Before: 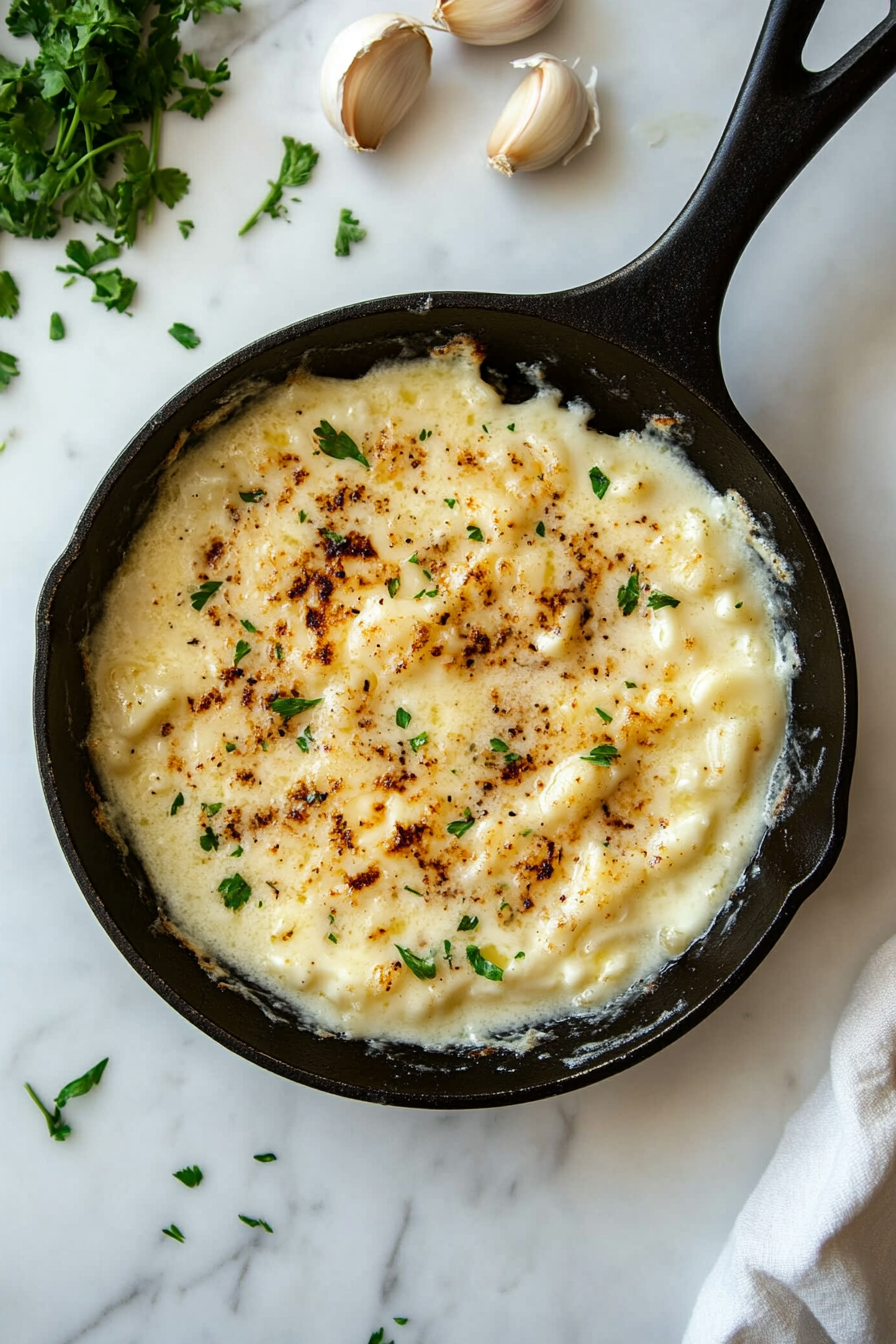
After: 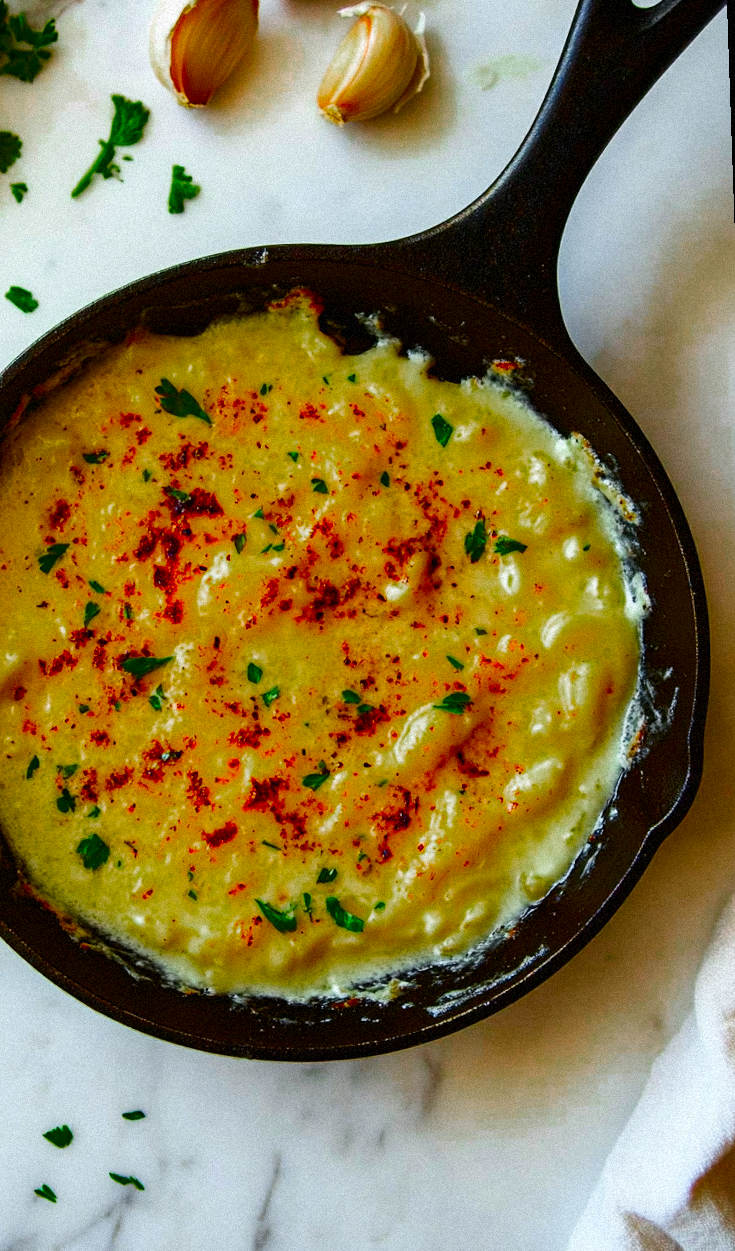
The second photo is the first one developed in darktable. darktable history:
crop: left 16.145%
color zones: curves: ch0 [(0, 0.48) (0.209, 0.398) (0.305, 0.332) (0.429, 0.493) (0.571, 0.5) (0.714, 0.5) (0.857, 0.5) (1, 0.48)]; ch1 [(0, 0.633) (0.143, 0.586) (0.286, 0.489) (0.429, 0.448) (0.571, 0.31) (0.714, 0.335) (0.857, 0.492) (1, 0.633)]; ch2 [(0, 0.448) (0.143, 0.498) (0.286, 0.5) (0.429, 0.5) (0.571, 0.5) (0.714, 0.5) (0.857, 0.5) (1, 0.448)]
exposure: exposure -0.21 EV, compensate highlight preservation false
contrast brightness saturation: contrast 0.26, brightness 0.02, saturation 0.87
grain: mid-tones bias 0%
color balance rgb: linear chroma grading › global chroma 15%, perceptual saturation grading › global saturation 30%
rotate and perspective: rotation -2.12°, lens shift (vertical) 0.009, lens shift (horizontal) -0.008, automatic cropping original format, crop left 0.036, crop right 0.964, crop top 0.05, crop bottom 0.959
